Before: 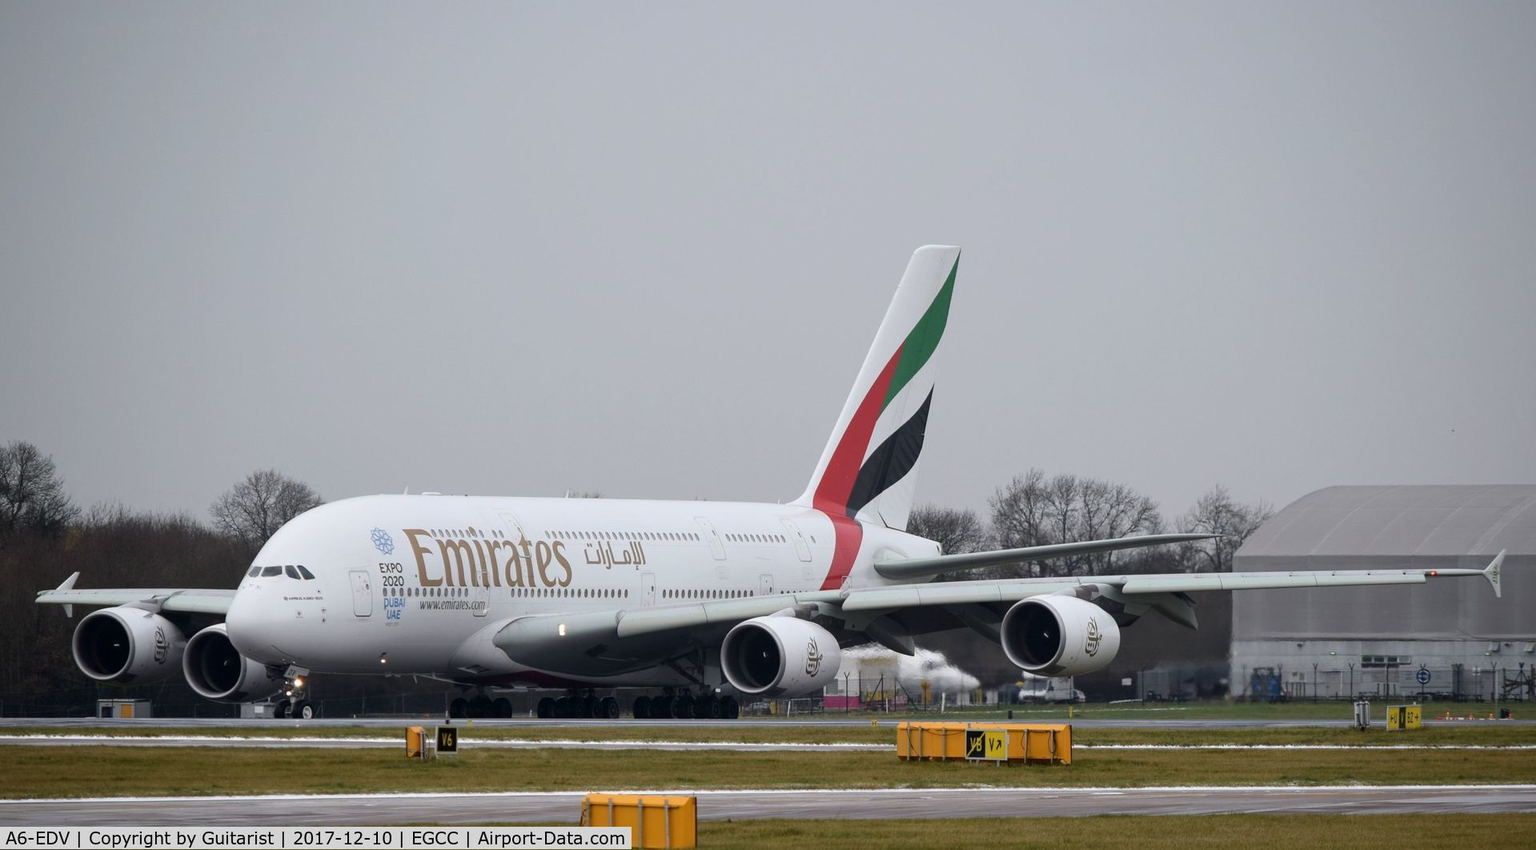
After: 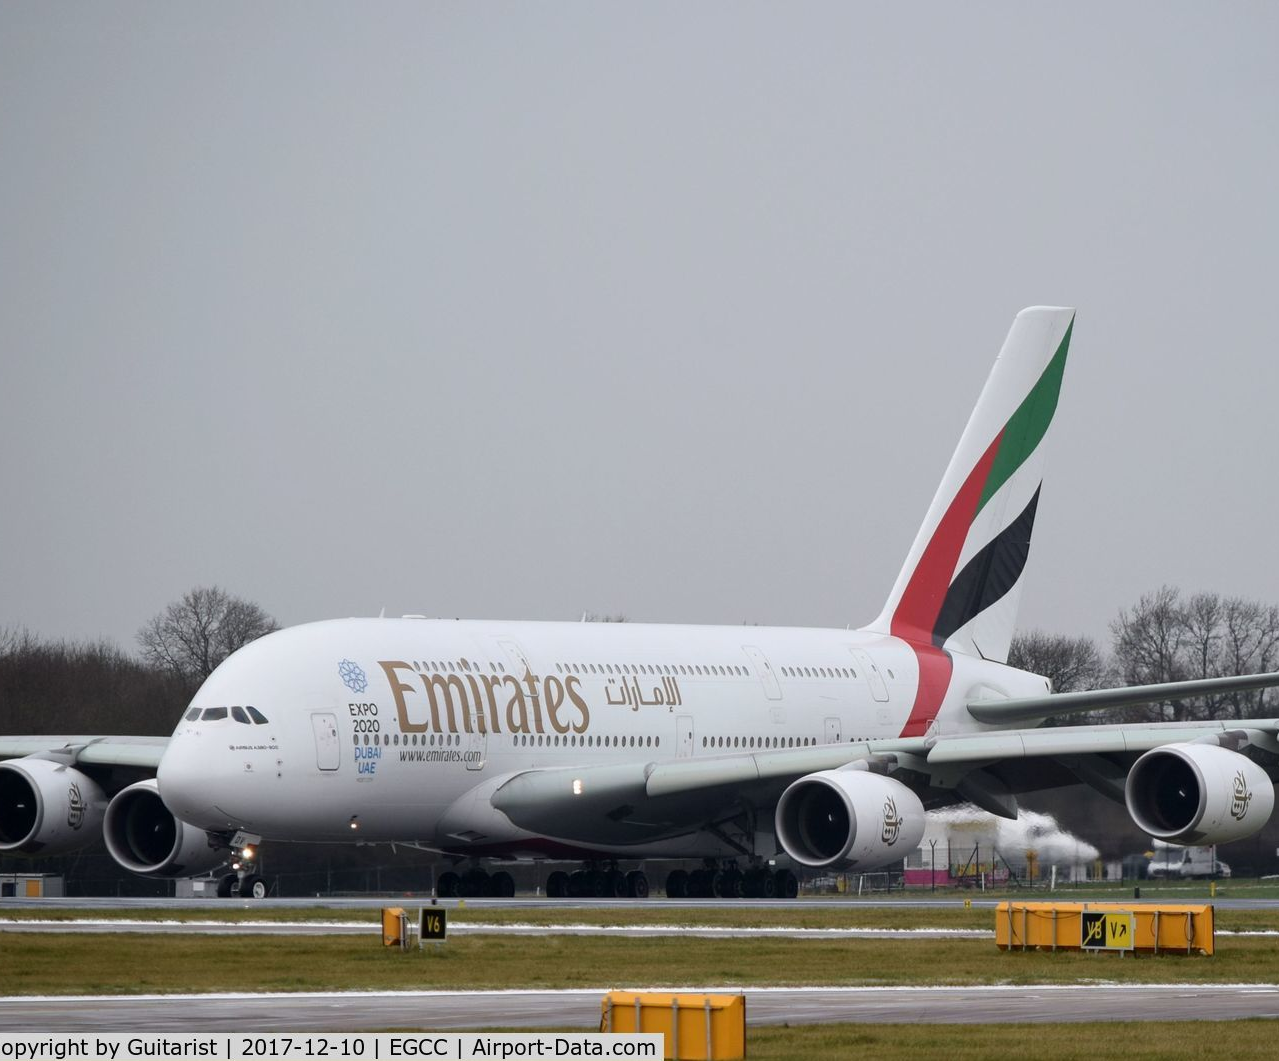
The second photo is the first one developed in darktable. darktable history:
crop and rotate: left 6.617%, right 26.717%
rotate and perspective: automatic cropping original format, crop left 0, crop top 0
